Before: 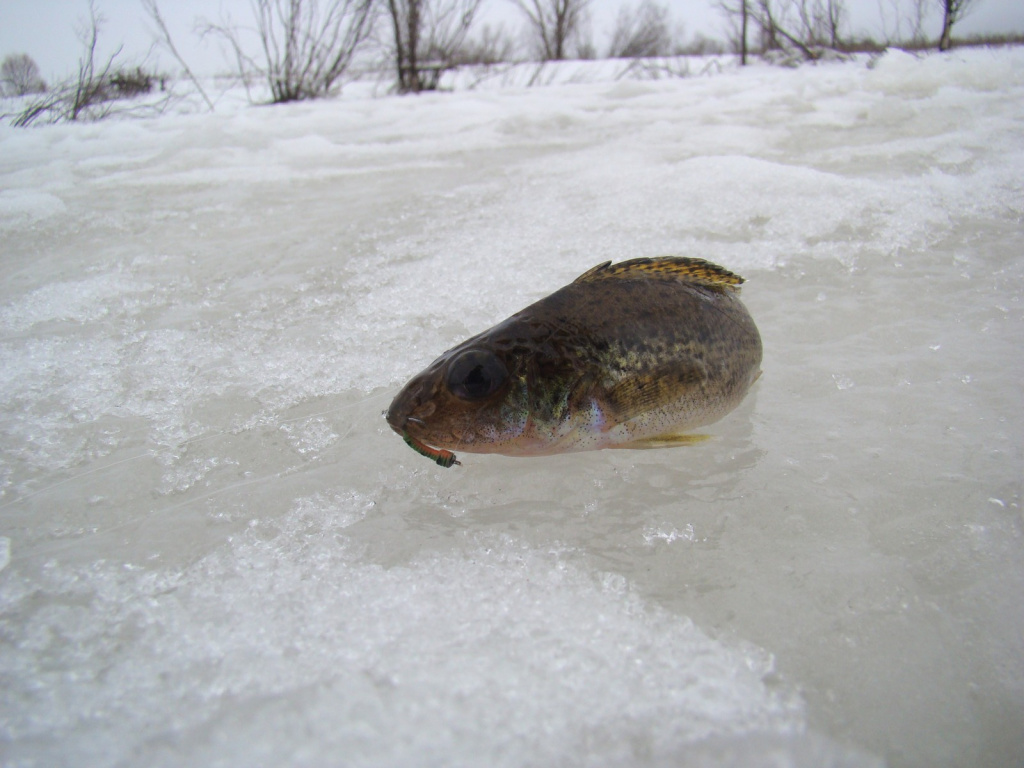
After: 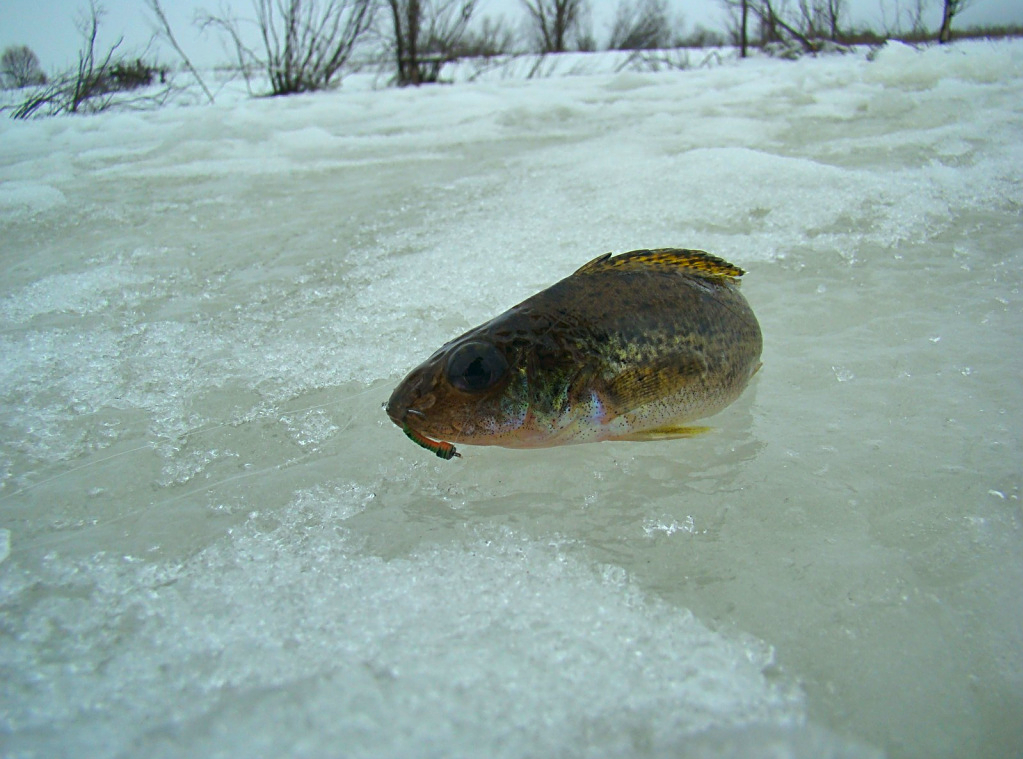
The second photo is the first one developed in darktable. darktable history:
sharpen: on, module defaults
shadows and highlights: soften with gaussian
color correction: highlights a* -7.33, highlights b* 1.26, shadows a* -3.55, saturation 1.4
crop: top 1.049%, right 0.001%
